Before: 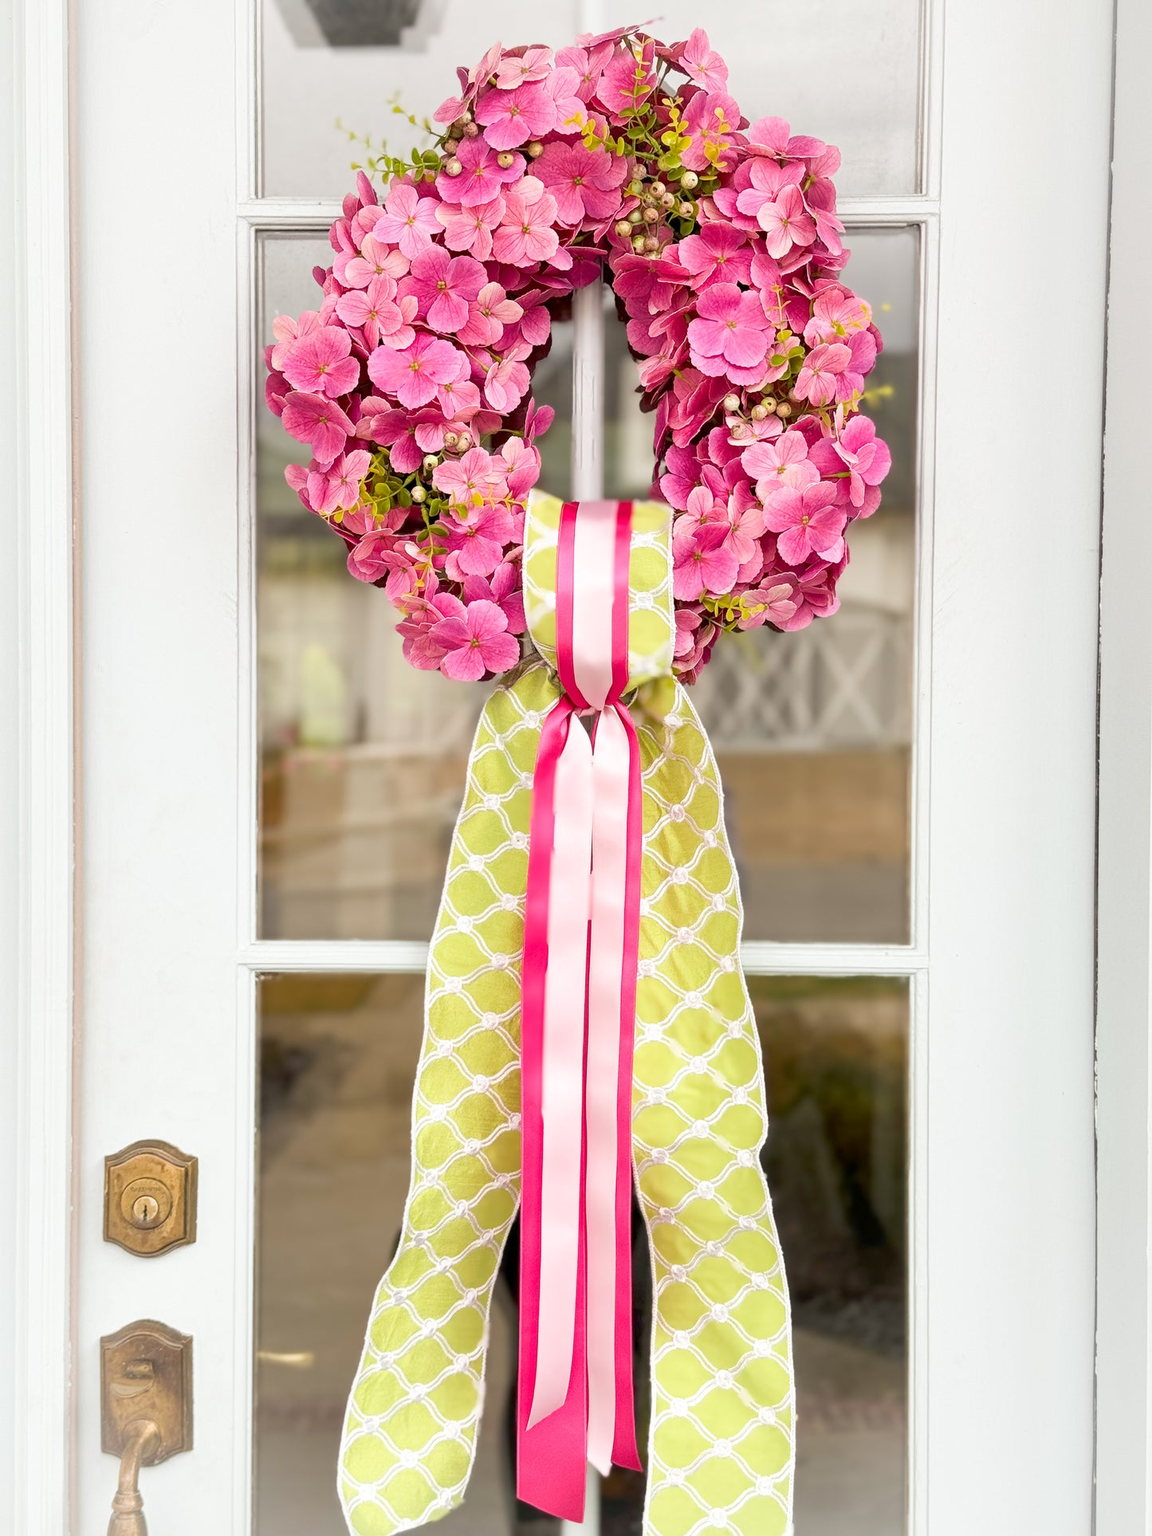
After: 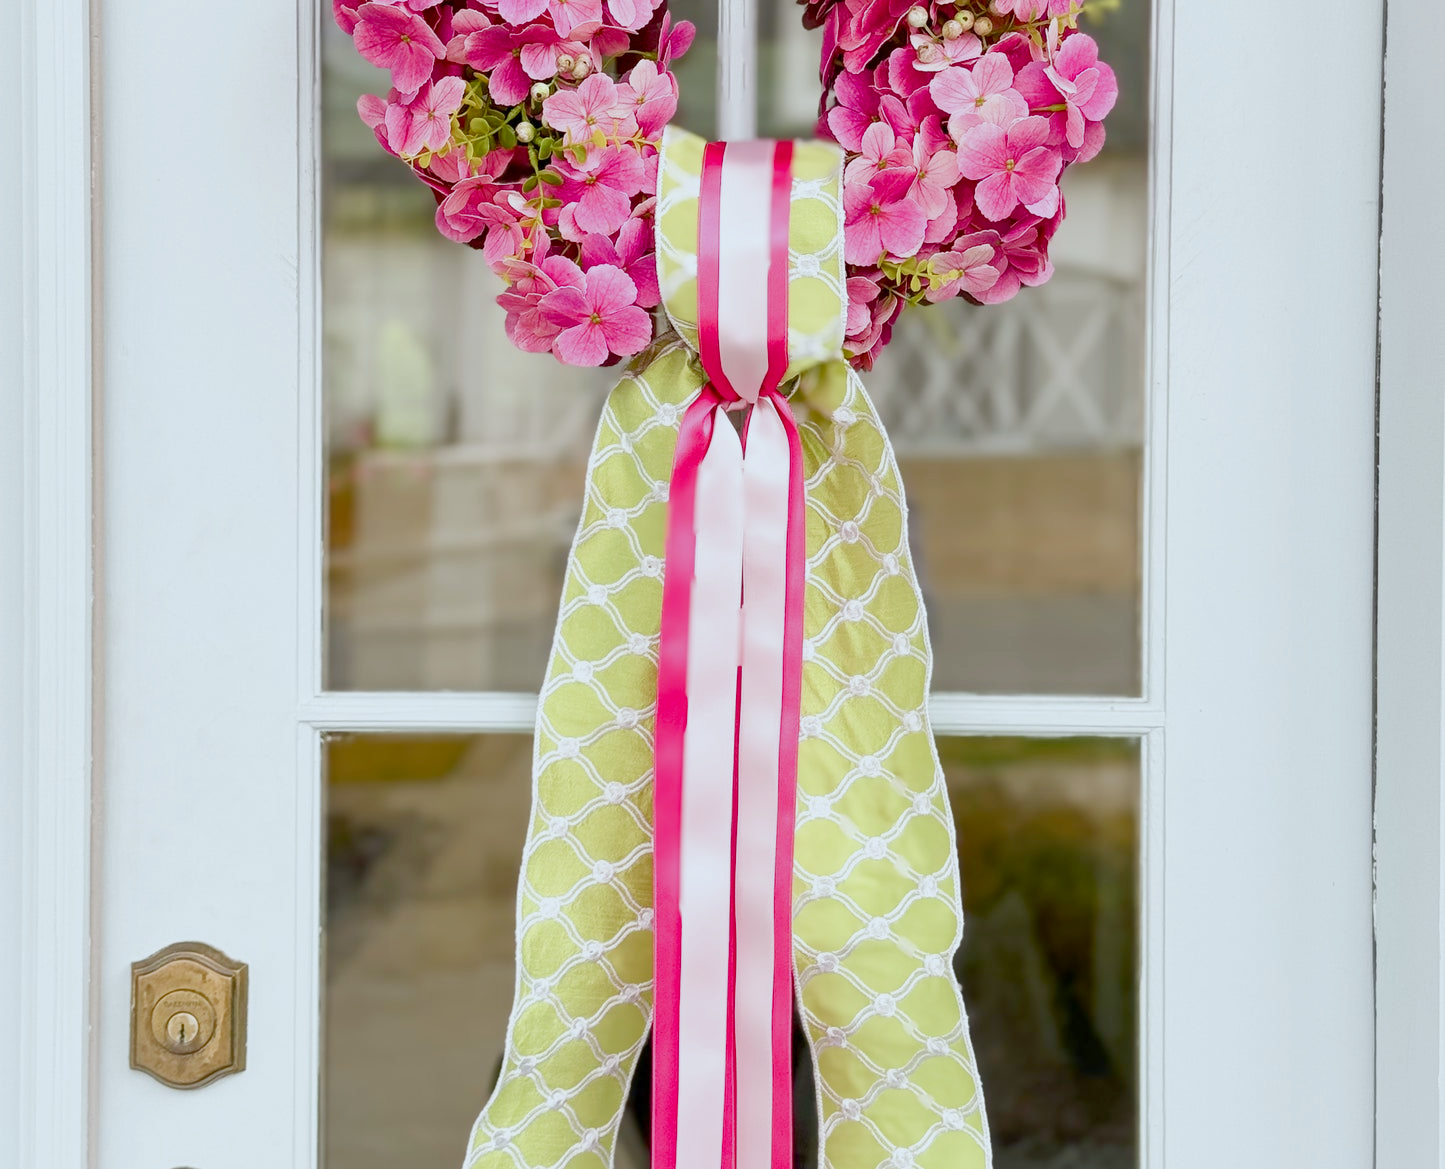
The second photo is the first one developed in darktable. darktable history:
crop and rotate: top 25.357%, bottom 13.942%
white balance: red 0.925, blue 1.046
color balance rgb: shadows lift › chroma 1%, shadows lift › hue 113°, highlights gain › chroma 0.2%, highlights gain › hue 333°, perceptual saturation grading › global saturation 20%, perceptual saturation grading › highlights -50%, perceptual saturation grading › shadows 25%, contrast -10%
